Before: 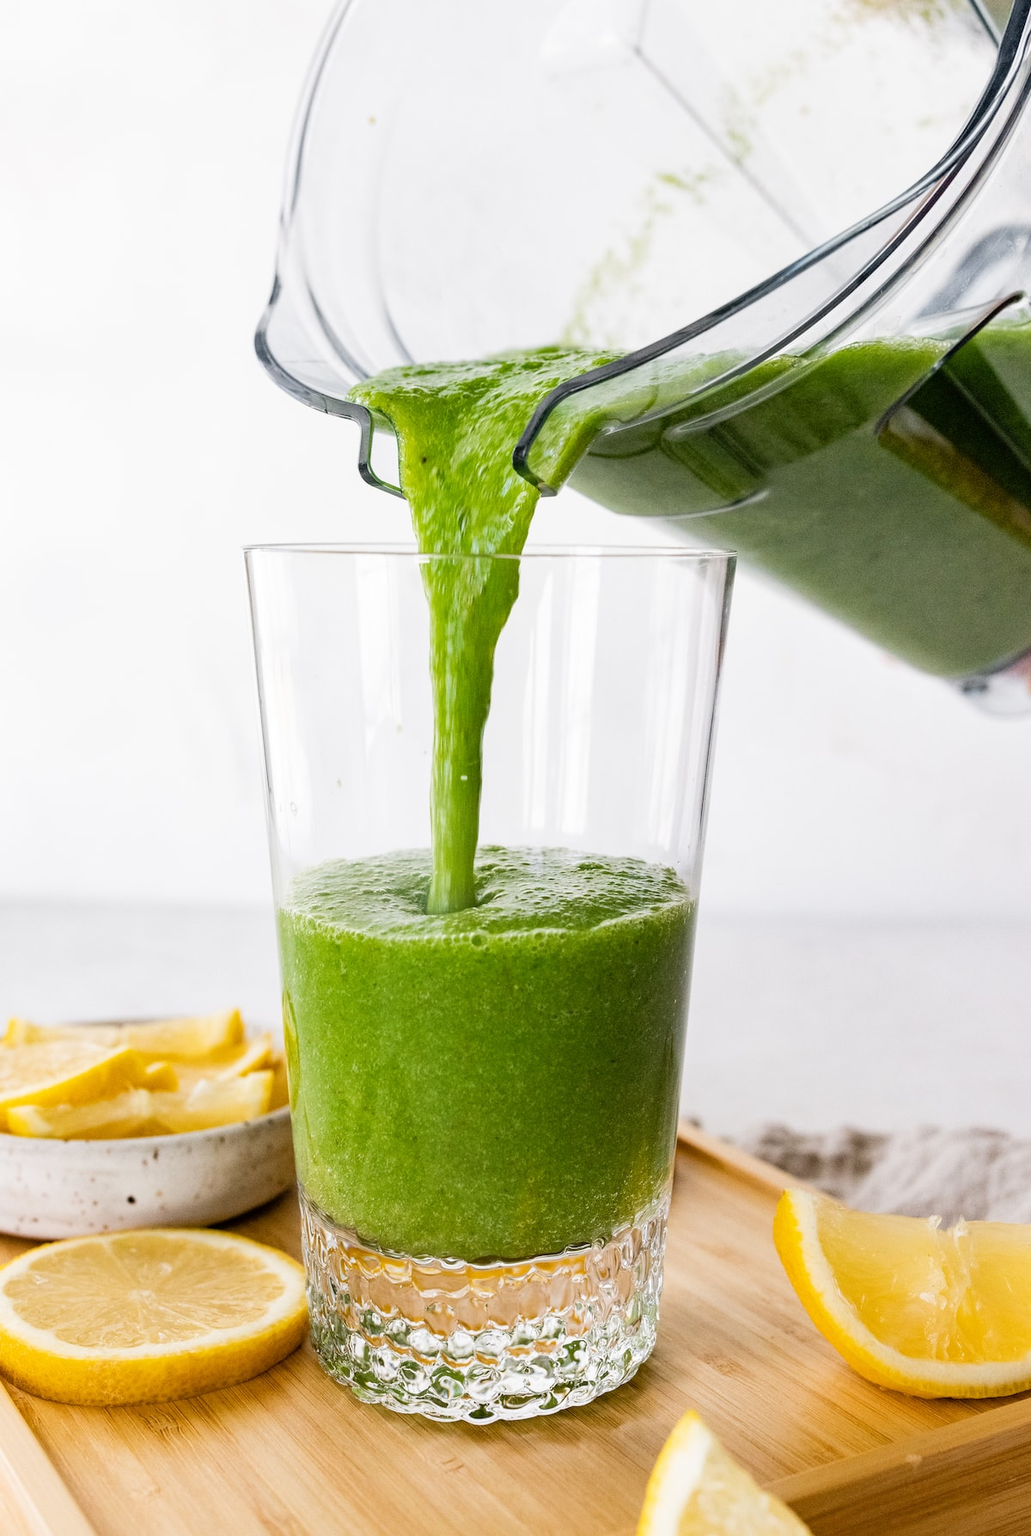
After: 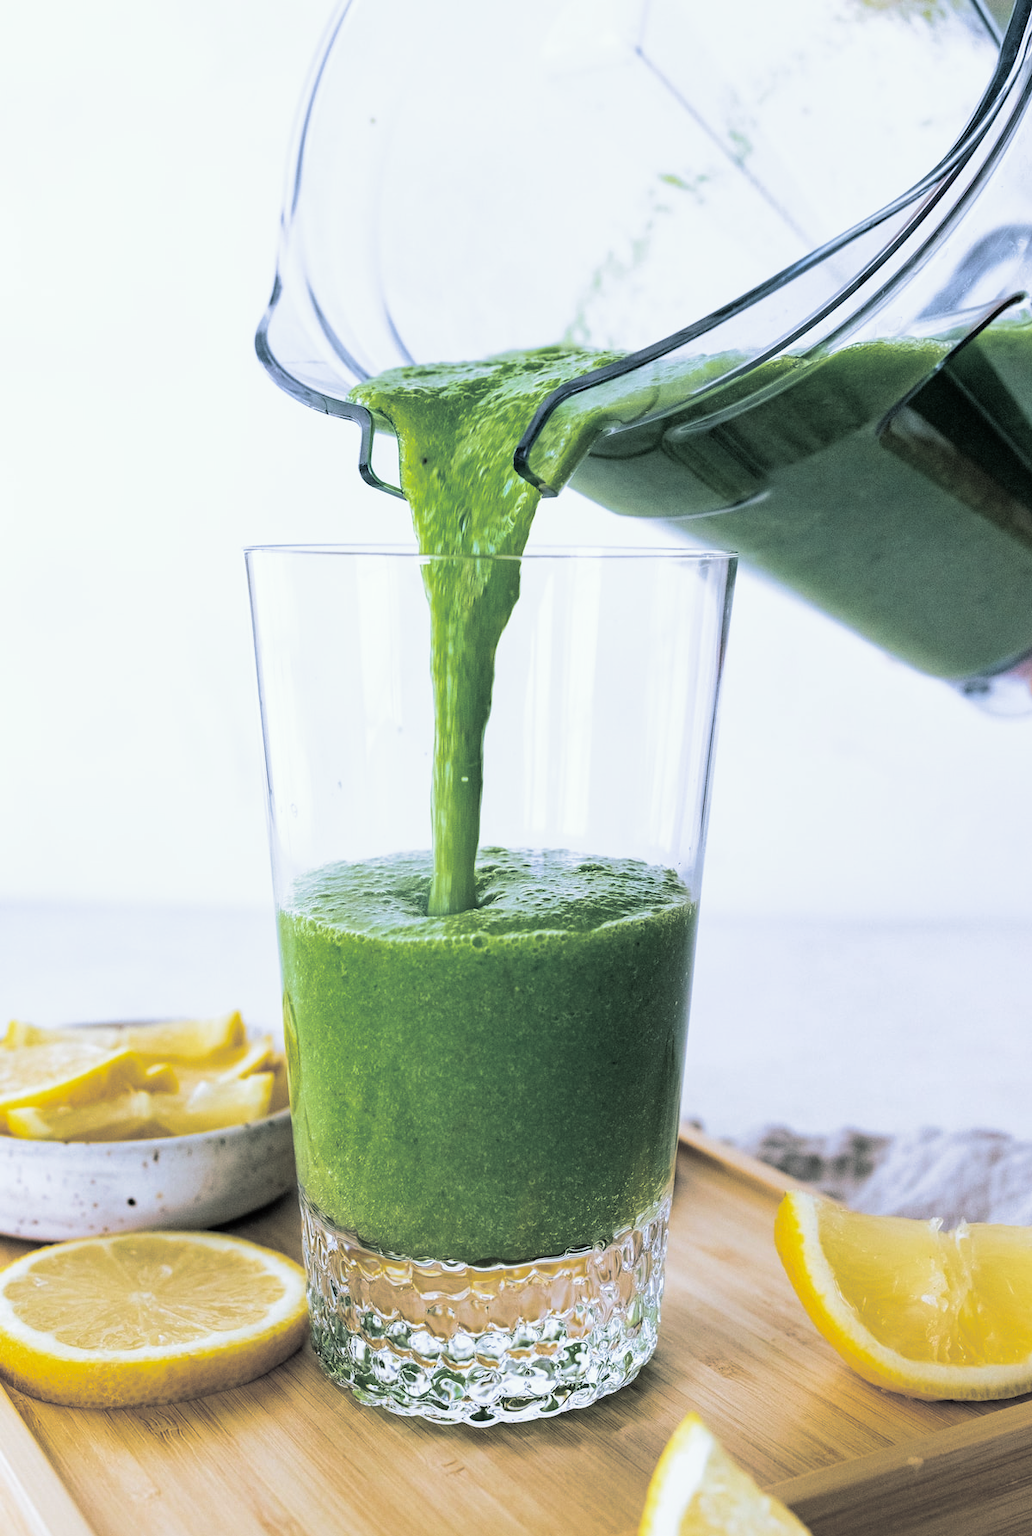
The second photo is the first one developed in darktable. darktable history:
split-toning: shadows › hue 205.2°, shadows › saturation 0.29, highlights › hue 50.4°, highlights › saturation 0.38, balance -49.9
velvia: on, module defaults
white balance: red 0.926, green 1.003, blue 1.133
crop: top 0.05%, bottom 0.098%
